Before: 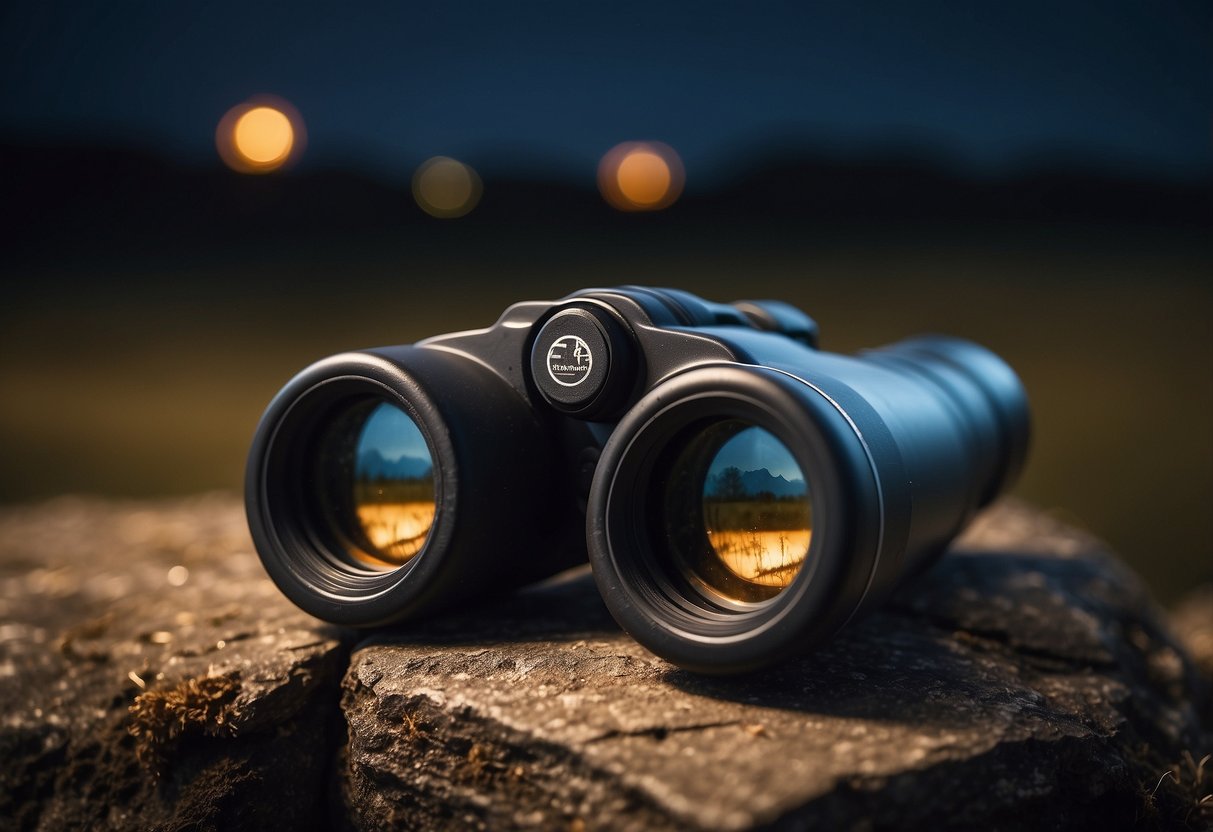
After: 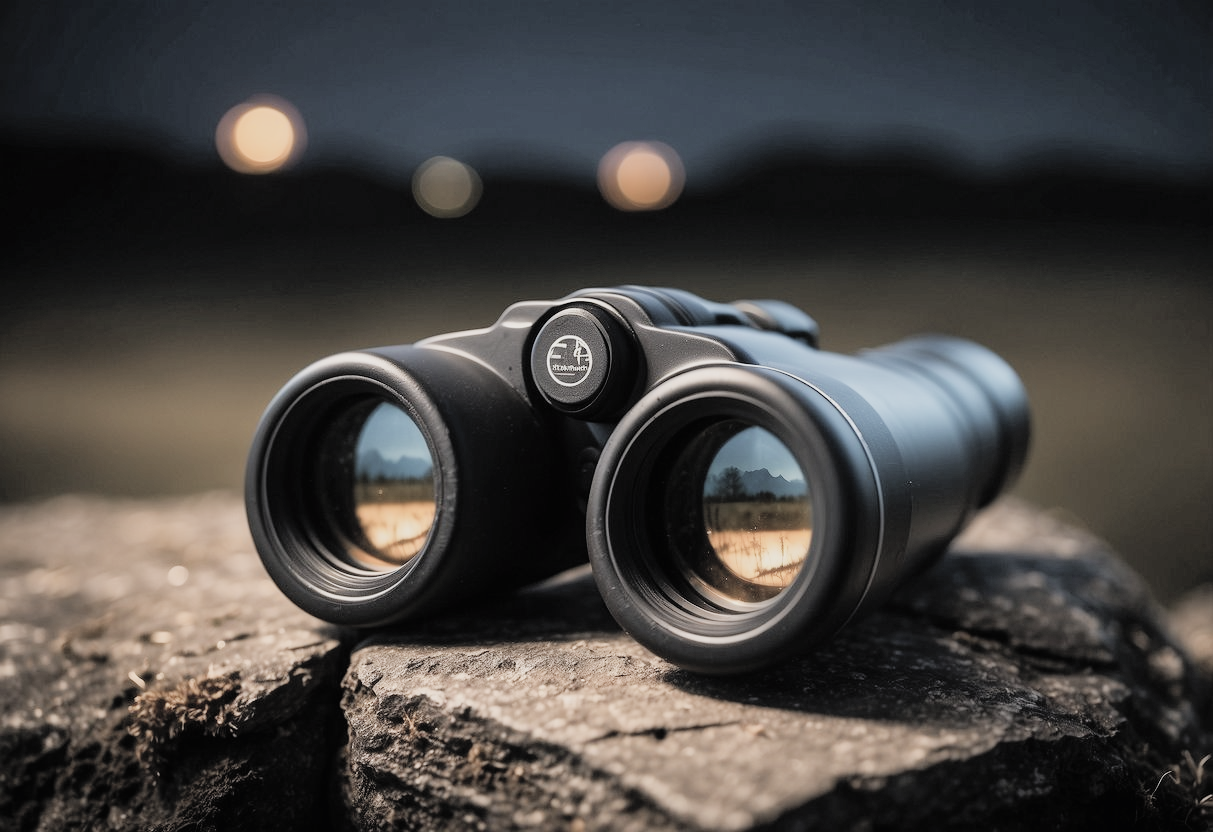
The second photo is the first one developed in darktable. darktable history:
filmic rgb: black relative exposure -7.15 EV, white relative exposure 5.36 EV, hardness 3.03
exposure: exposure 0.661 EV, compensate highlight preservation false
contrast brightness saturation: brightness 0.184, saturation -0.515
